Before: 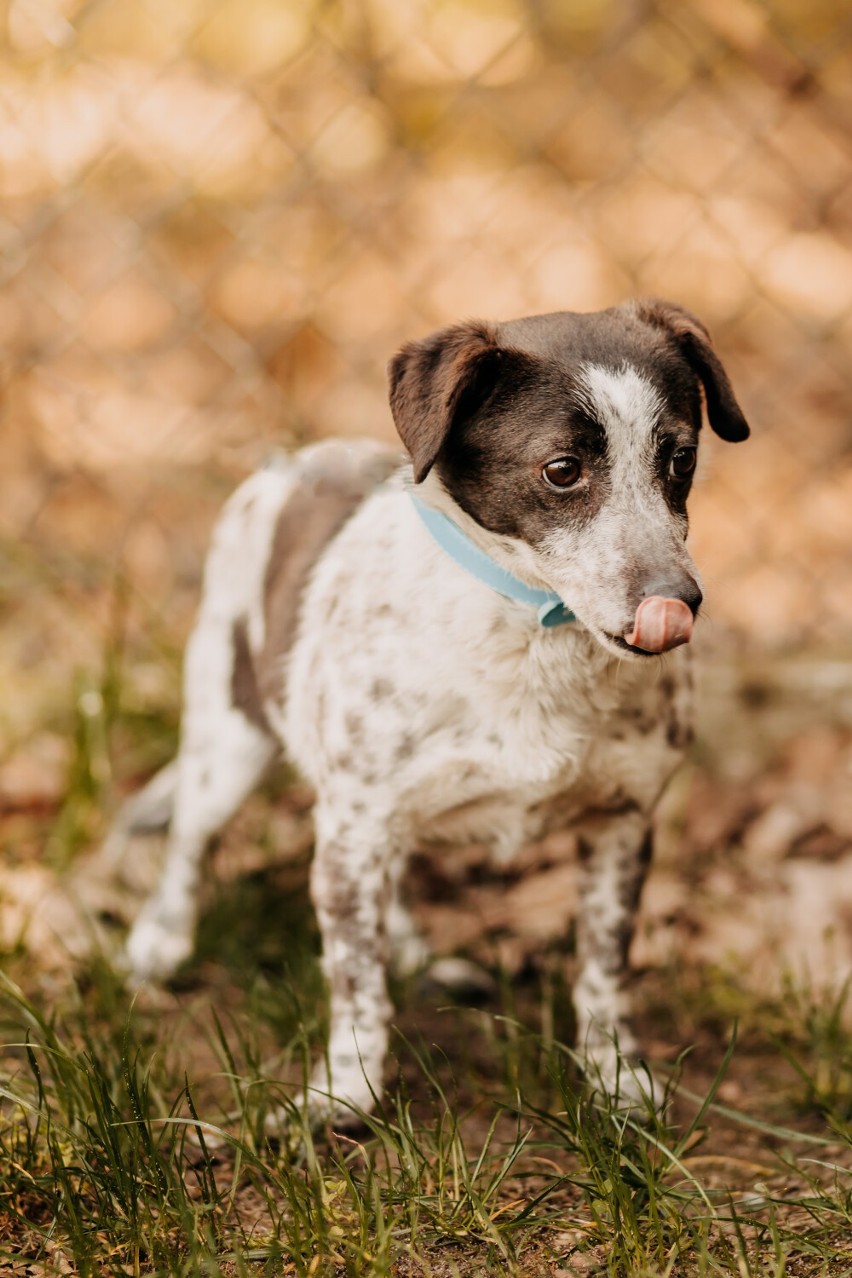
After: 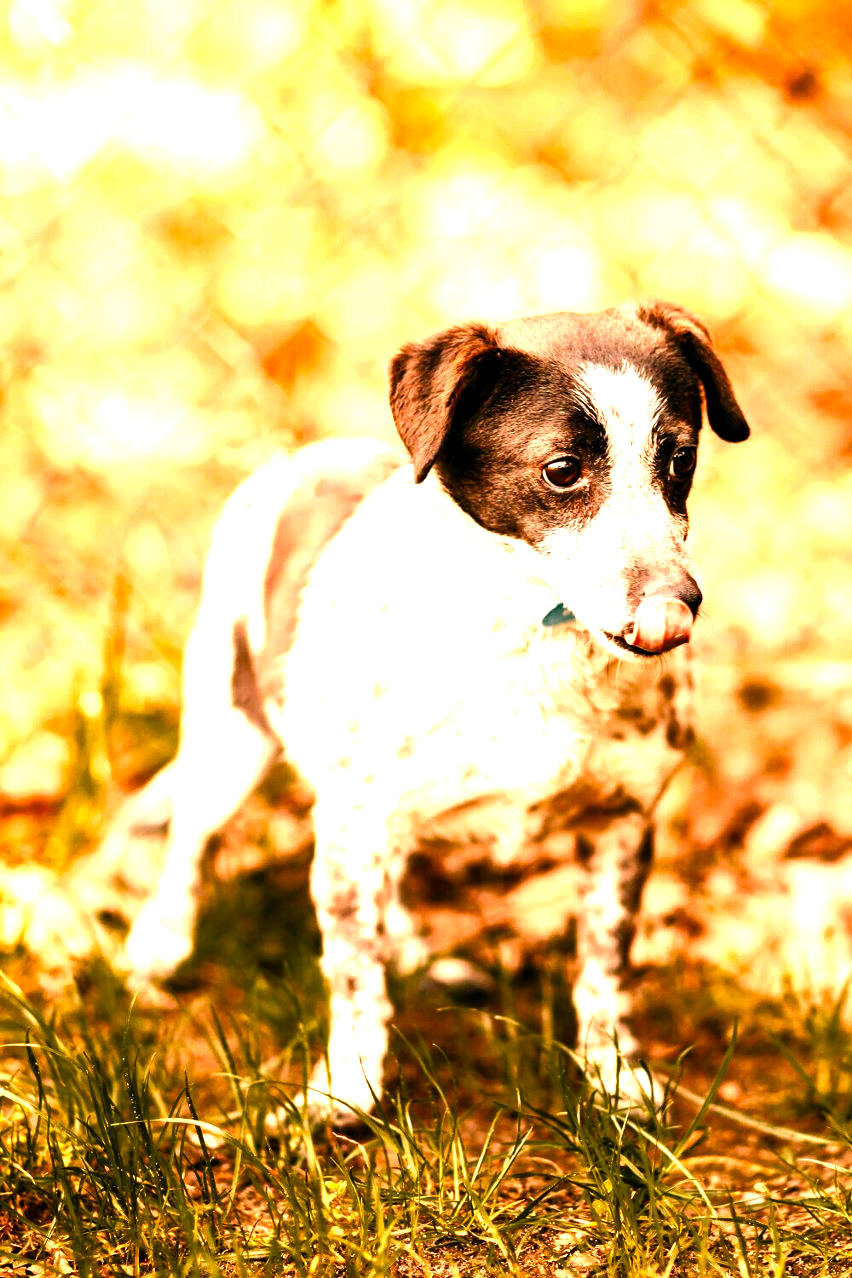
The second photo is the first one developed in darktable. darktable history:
exposure: exposure 0.437 EV, compensate highlight preservation false
color correction: highlights a* 20.92, highlights b* 19.24
color balance rgb: perceptual saturation grading › global saturation 20%, perceptual saturation grading › highlights -25.611%, perceptual saturation grading › shadows 24.349%, perceptual brilliance grading › highlights 7.606%, perceptual brilliance grading › mid-tones 4.116%, perceptual brilliance grading › shadows 1.785%, saturation formula JzAzBz (2021)
levels: levels [0.012, 0.367, 0.697]
tone curve: curves: ch0 [(0, 0) (0.003, 0.013) (0.011, 0.017) (0.025, 0.028) (0.044, 0.049) (0.069, 0.07) (0.1, 0.103) (0.136, 0.143) (0.177, 0.186) (0.224, 0.232) (0.277, 0.282) (0.335, 0.333) (0.399, 0.405) (0.468, 0.477) (0.543, 0.54) (0.623, 0.627) (0.709, 0.709) (0.801, 0.798) (0.898, 0.902) (1, 1)], color space Lab, linked channels, preserve colors none
